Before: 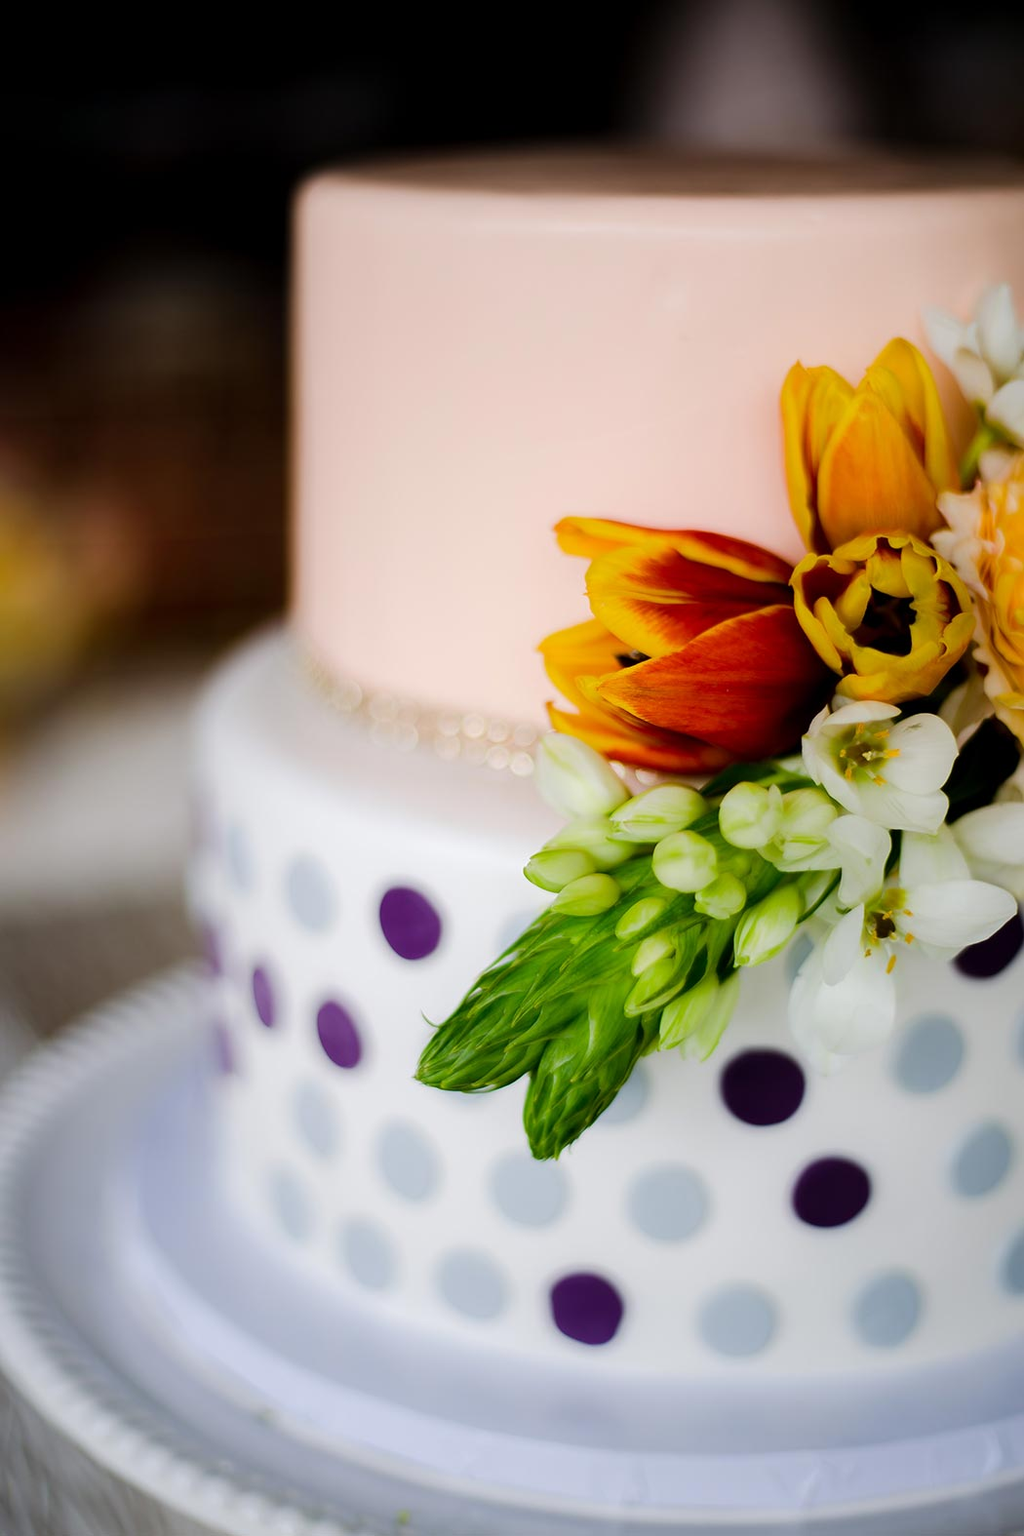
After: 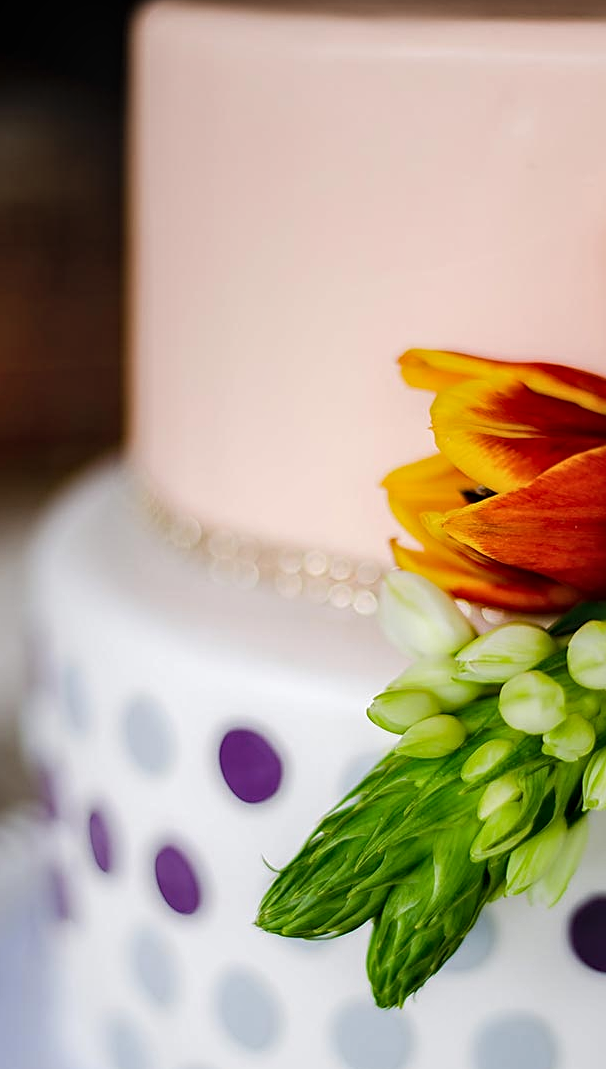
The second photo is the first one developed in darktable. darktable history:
crop: left 16.21%, top 11.501%, right 26.072%, bottom 20.577%
sharpen: on, module defaults
local contrast: on, module defaults
